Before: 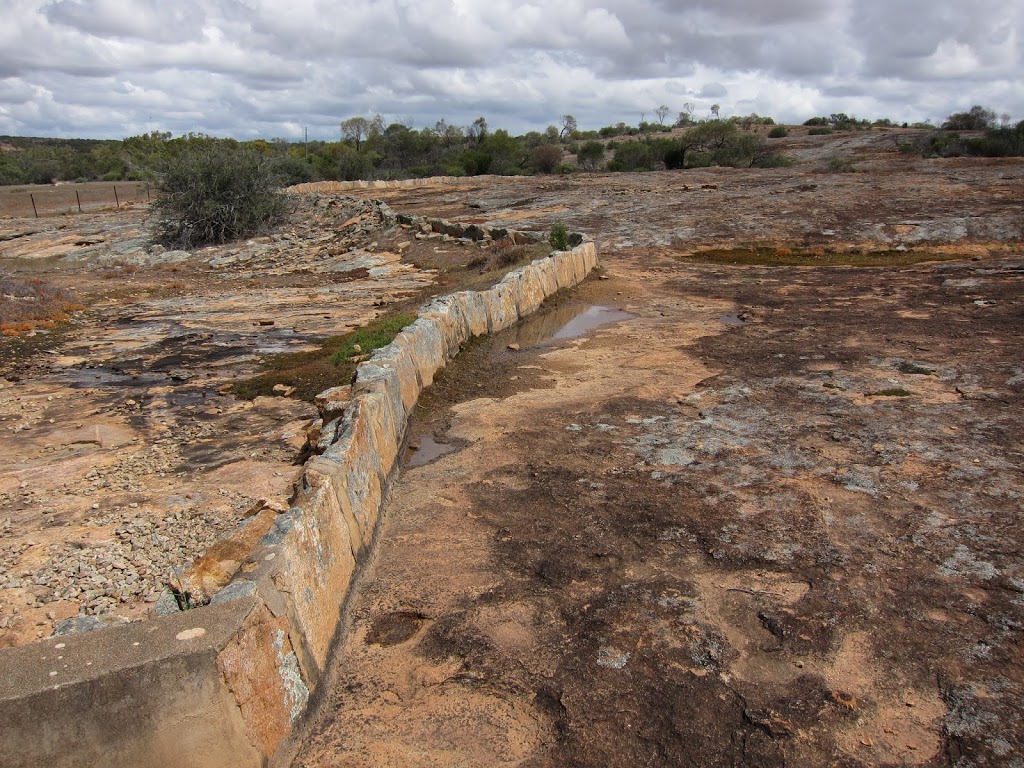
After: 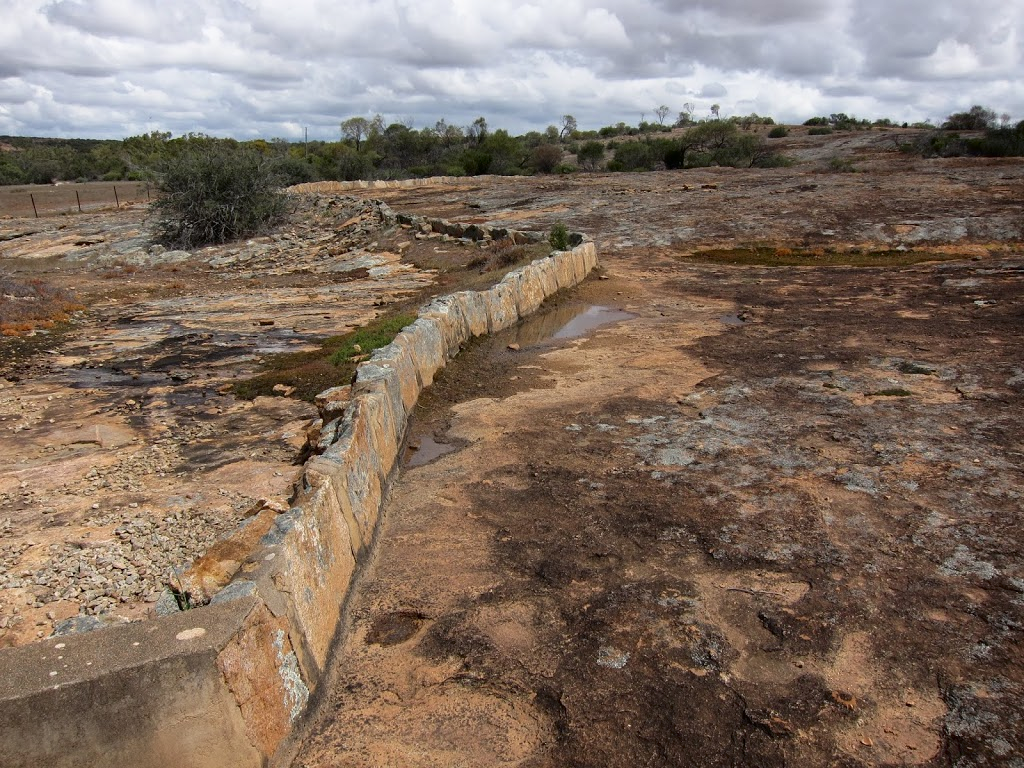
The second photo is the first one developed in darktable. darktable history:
shadows and highlights: shadows -60.61, white point adjustment -5.29, highlights 59.99
